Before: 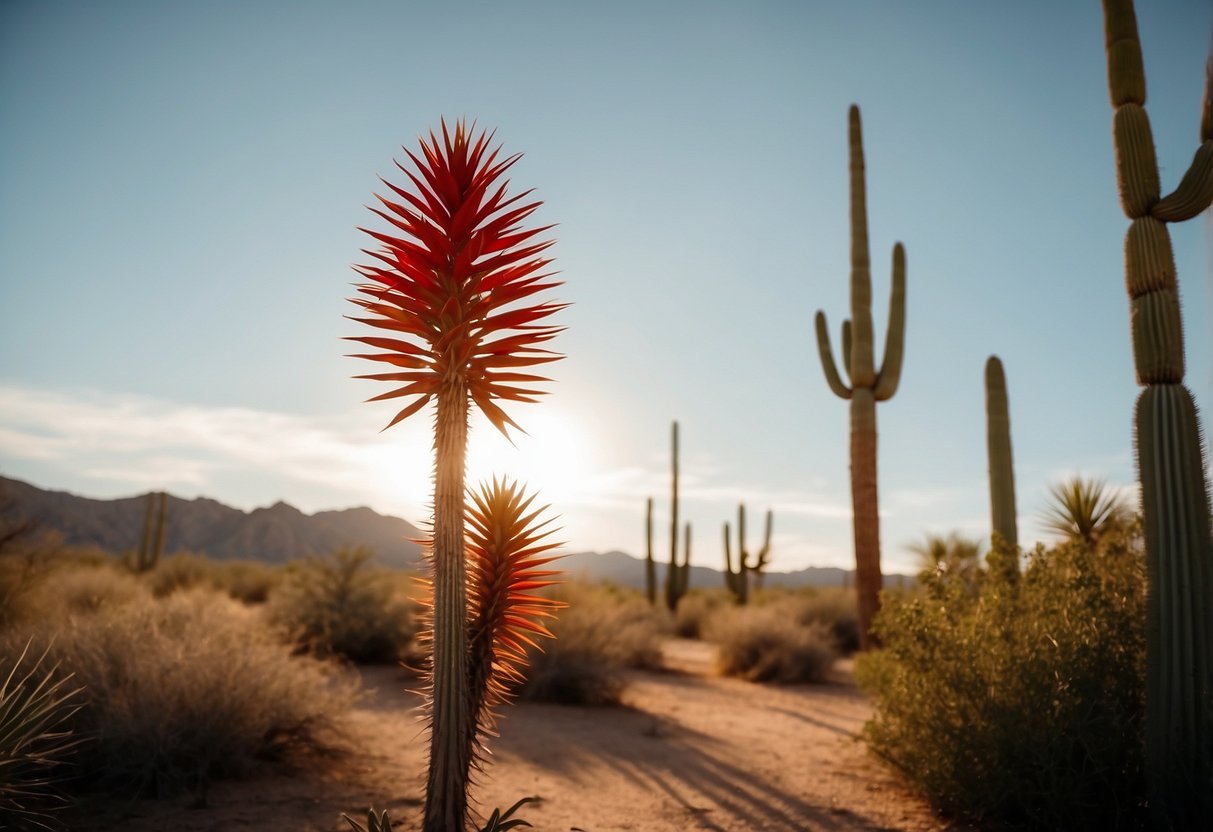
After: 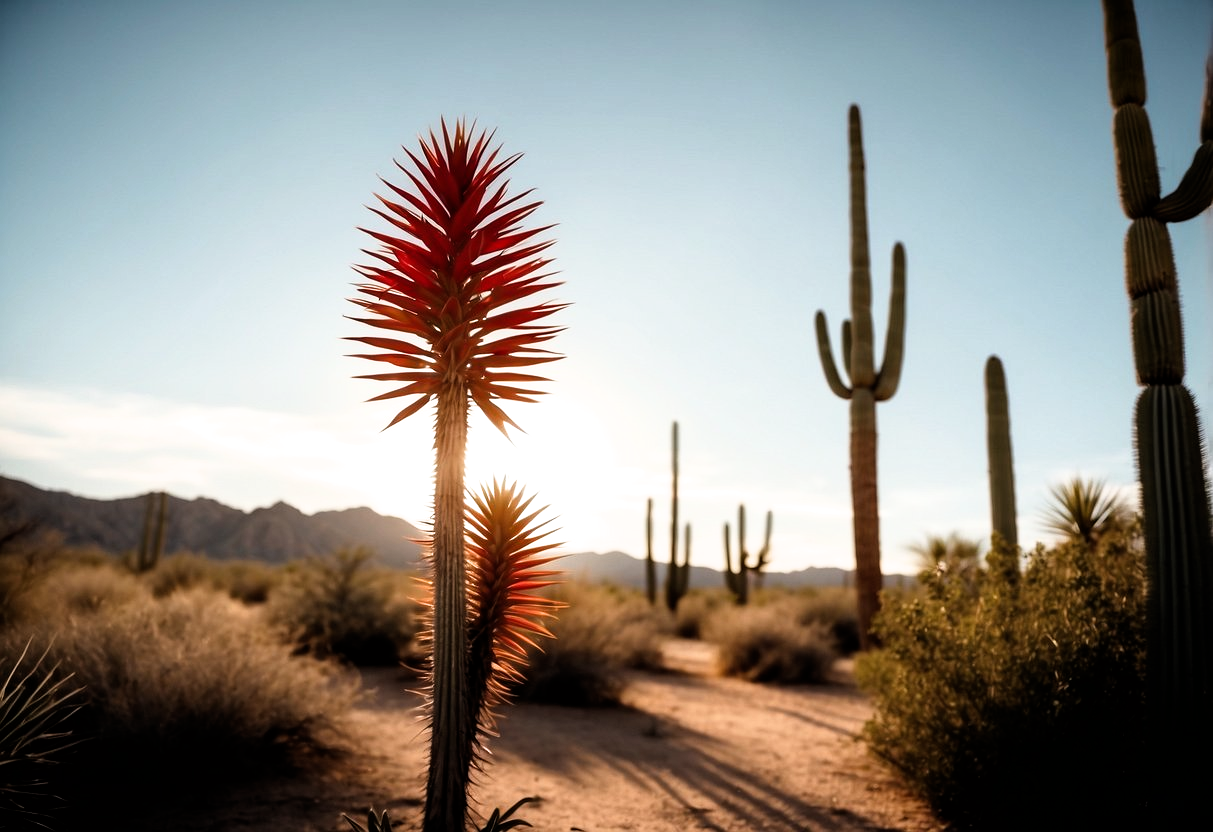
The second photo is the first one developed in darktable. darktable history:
filmic rgb: black relative exposure -8.27 EV, white relative exposure 2.2 EV, target white luminance 99.857%, hardness 7.04, latitude 75.52%, contrast 1.318, highlights saturation mix -2.46%, shadows ↔ highlights balance 30.72%
tone curve: curves: ch0 [(0, 0) (0.003, 0.003) (0.011, 0.012) (0.025, 0.026) (0.044, 0.046) (0.069, 0.072) (0.1, 0.104) (0.136, 0.141) (0.177, 0.184) (0.224, 0.233) (0.277, 0.288) (0.335, 0.348) (0.399, 0.414) (0.468, 0.486) (0.543, 0.564) (0.623, 0.647) (0.709, 0.736) (0.801, 0.831) (0.898, 0.921) (1, 1)], preserve colors none
